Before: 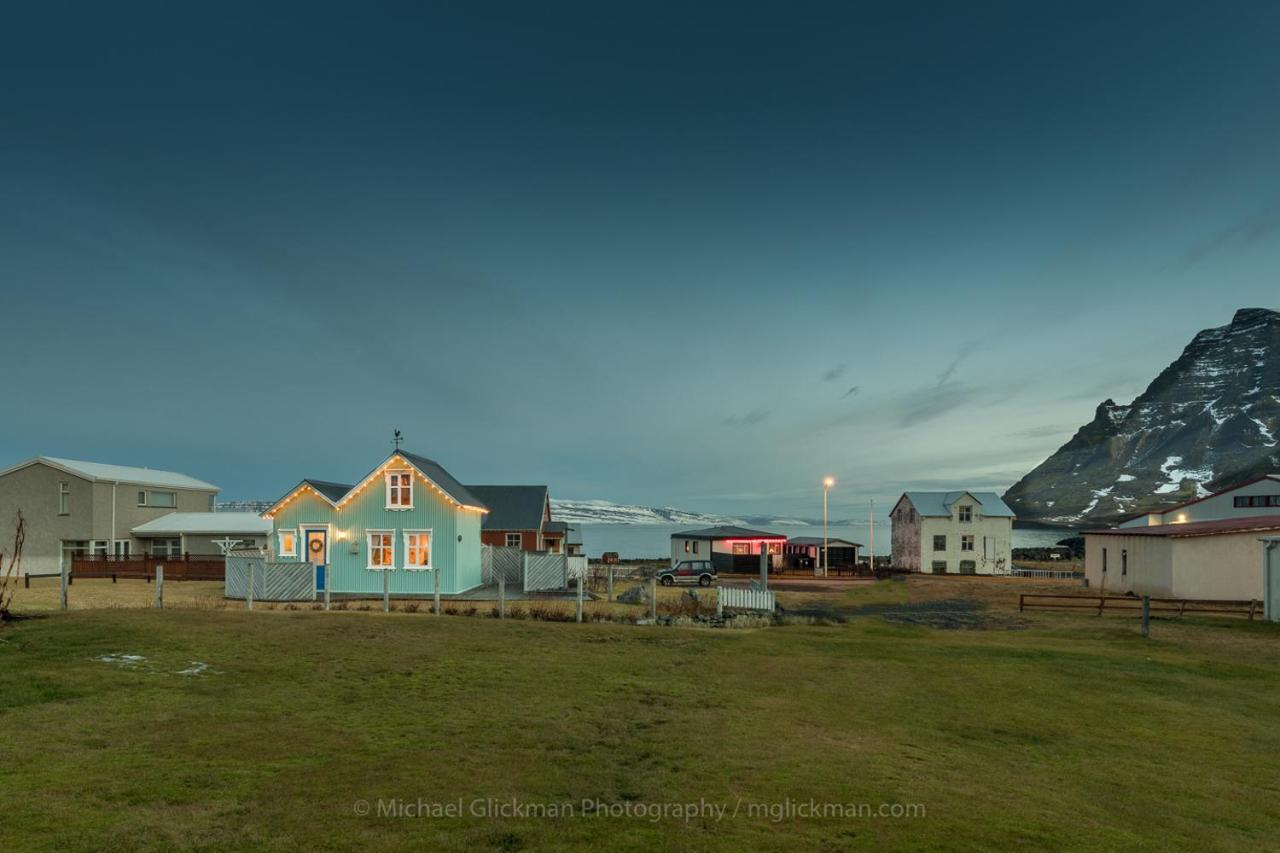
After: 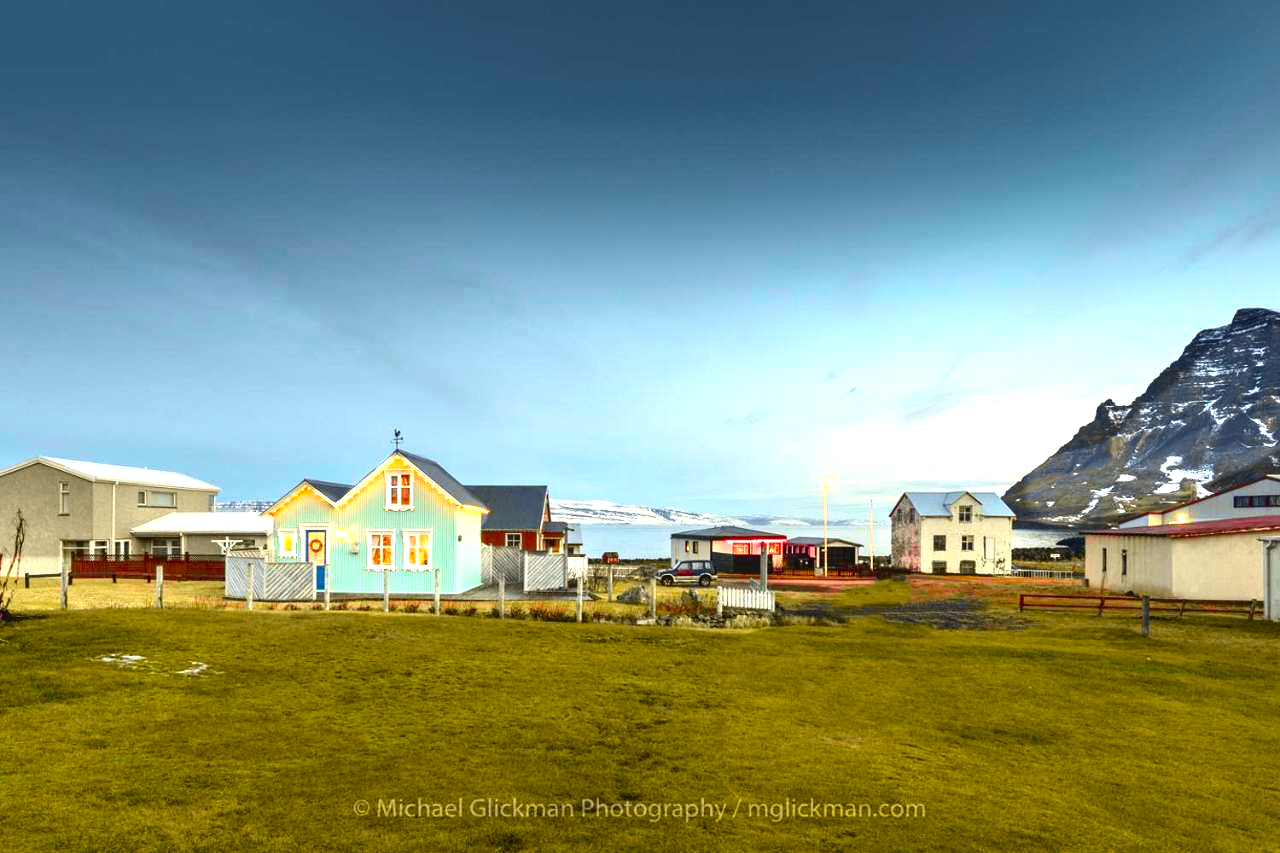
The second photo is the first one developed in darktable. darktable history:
exposure: black level correction 0, exposure 1.2 EV, compensate exposure bias true, compensate highlight preservation false
color balance rgb: linear chroma grading › global chroma 16.62%, perceptual saturation grading › highlights -8.63%, perceptual saturation grading › mid-tones 18.66%, perceptual saturation grading › shadows 28.49%, perceptual brilliance grading › highlights 14.22%, perceptual brilliance grading › shadows -18.96%, global vibrance 27.71%
tone curve: curves: ch0 [(0, 0.036) (0.119, 0.115) (0.466, 0.498) (0.715, 0.767) (0.817, 0.865) (1, 0.998)]; ch1 [(0, 0) (0.377, 0.424) (0.442, 0.491) (0.487, 0.502) (0.514, 0.512) (0.536, 0.577) (0.66, 0.724) (1, 1)]; ch2 [(0, 0) (0.38, 0.405) (0.463, 0.443) (0.492, 0.486) (0.526, 0.541) (0.578, 0.598) (1, 1)], color space Lab, independent channels, preserve colors none
